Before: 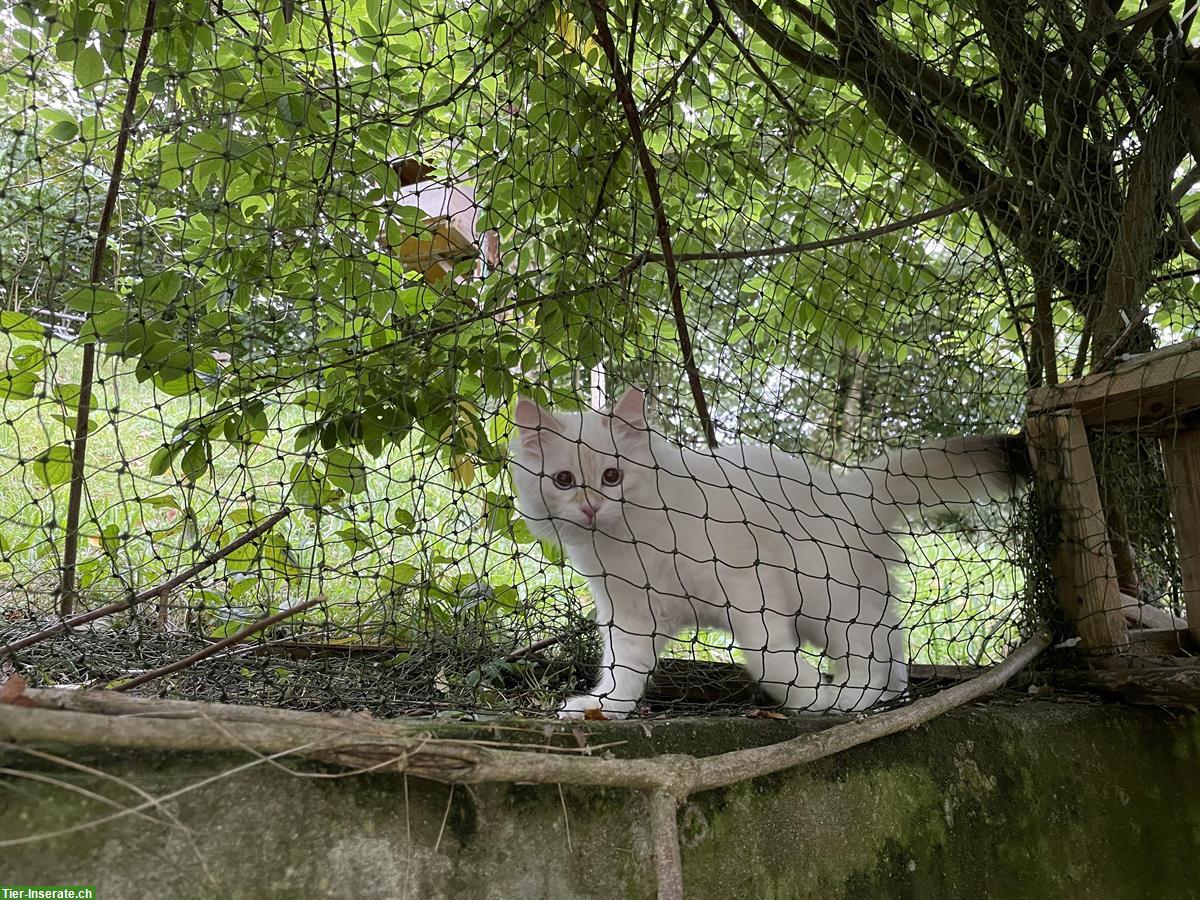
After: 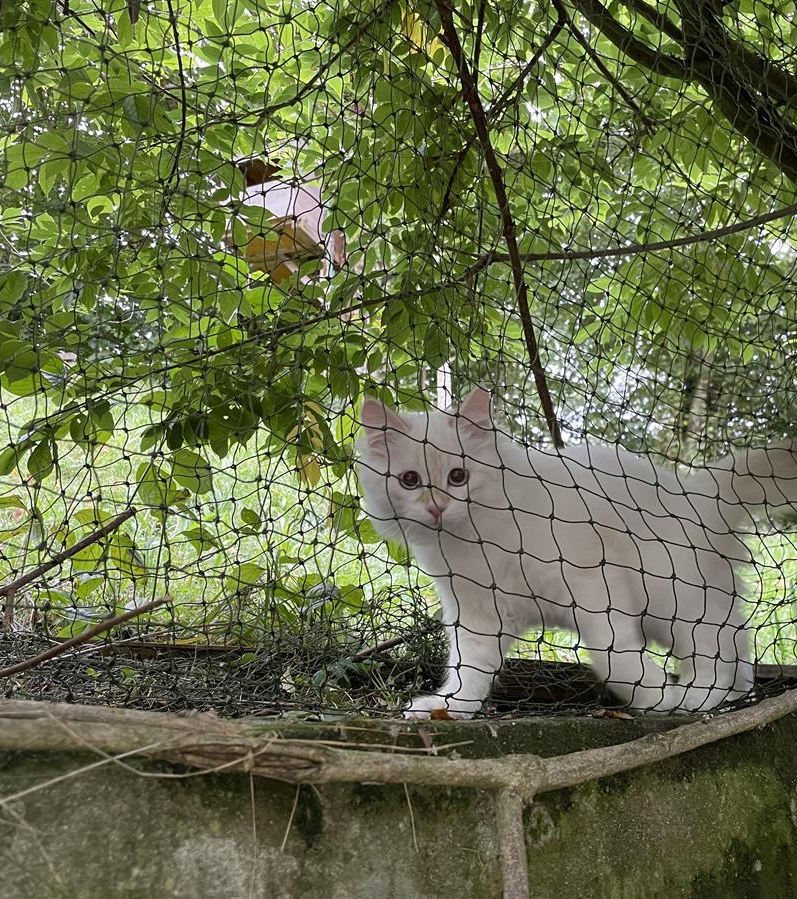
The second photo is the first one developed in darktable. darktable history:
crop and rotate: left 12.858%, right 20.648%
